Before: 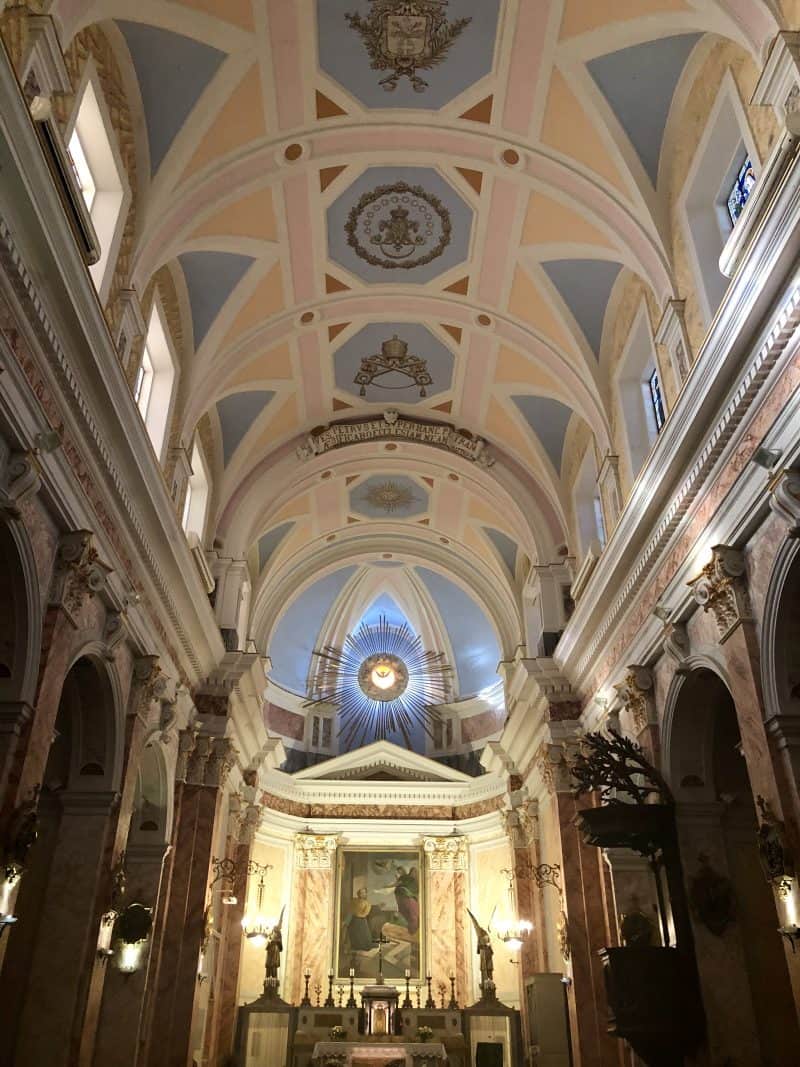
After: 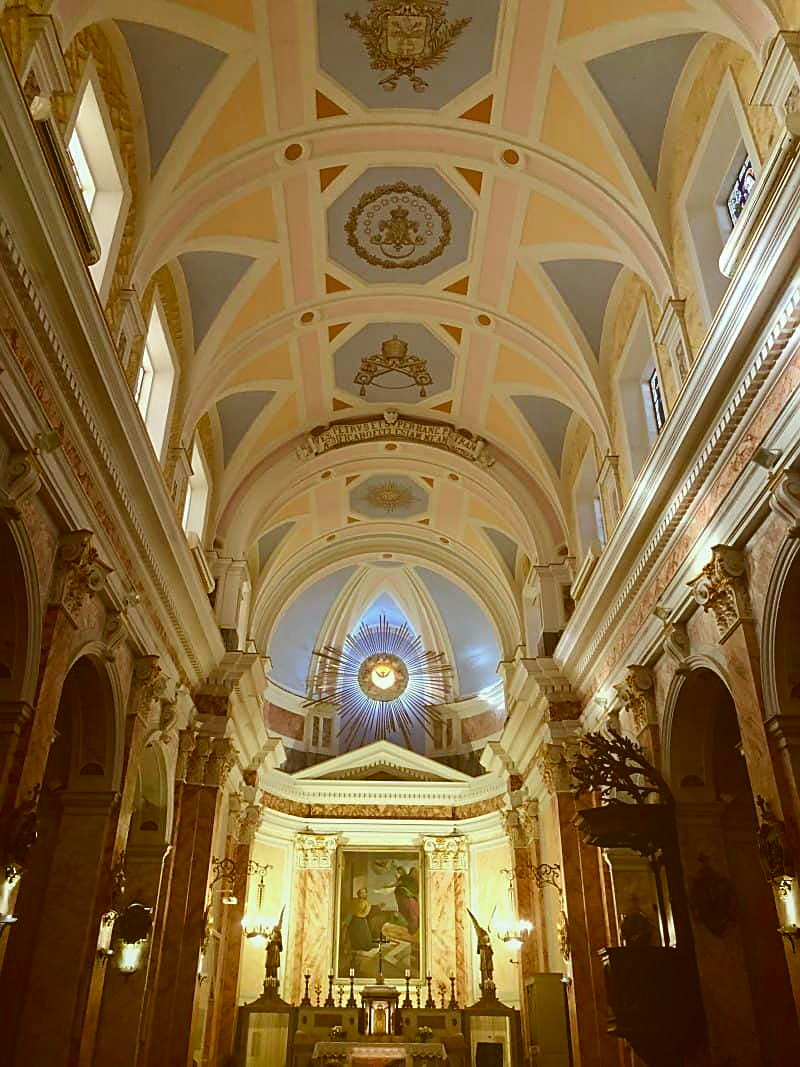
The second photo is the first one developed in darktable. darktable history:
sharpen: on, module defaults
color balance rgb: highlights gain › luminance 16.357%, highlights gain › chroma 2.908%, highlights gain › hue 259.55°, perceptual saturation grading › global saturation 15.792%, perceptual saturation grading › highlights -18.993%, perceptual saturation grading › shadows 19.385%, global vibrance 11.245%
local contrast: highlights 68%, shadows 65%, detail 81%, midtone range 0.324
color correction: highlights a* -5.99, highlights b* 9.34, shadows a* 10.4, shadows b* 24.08
